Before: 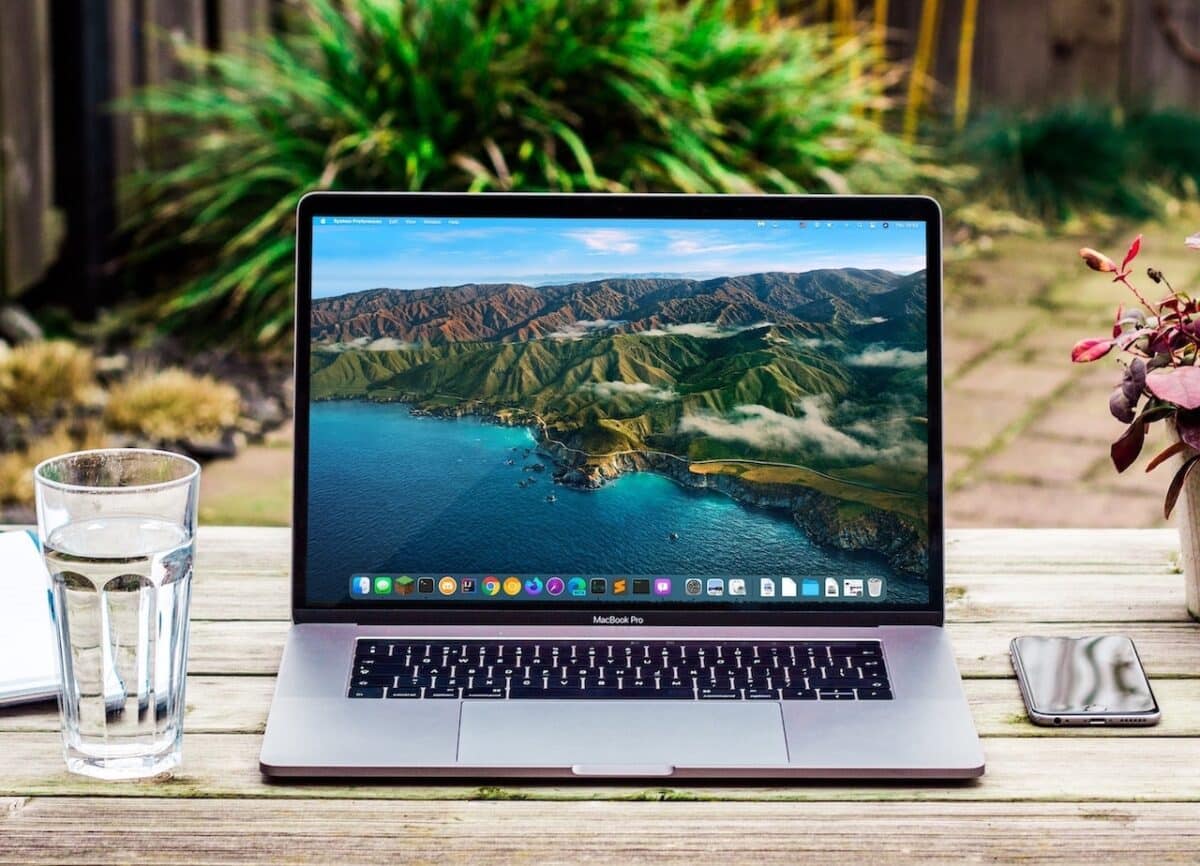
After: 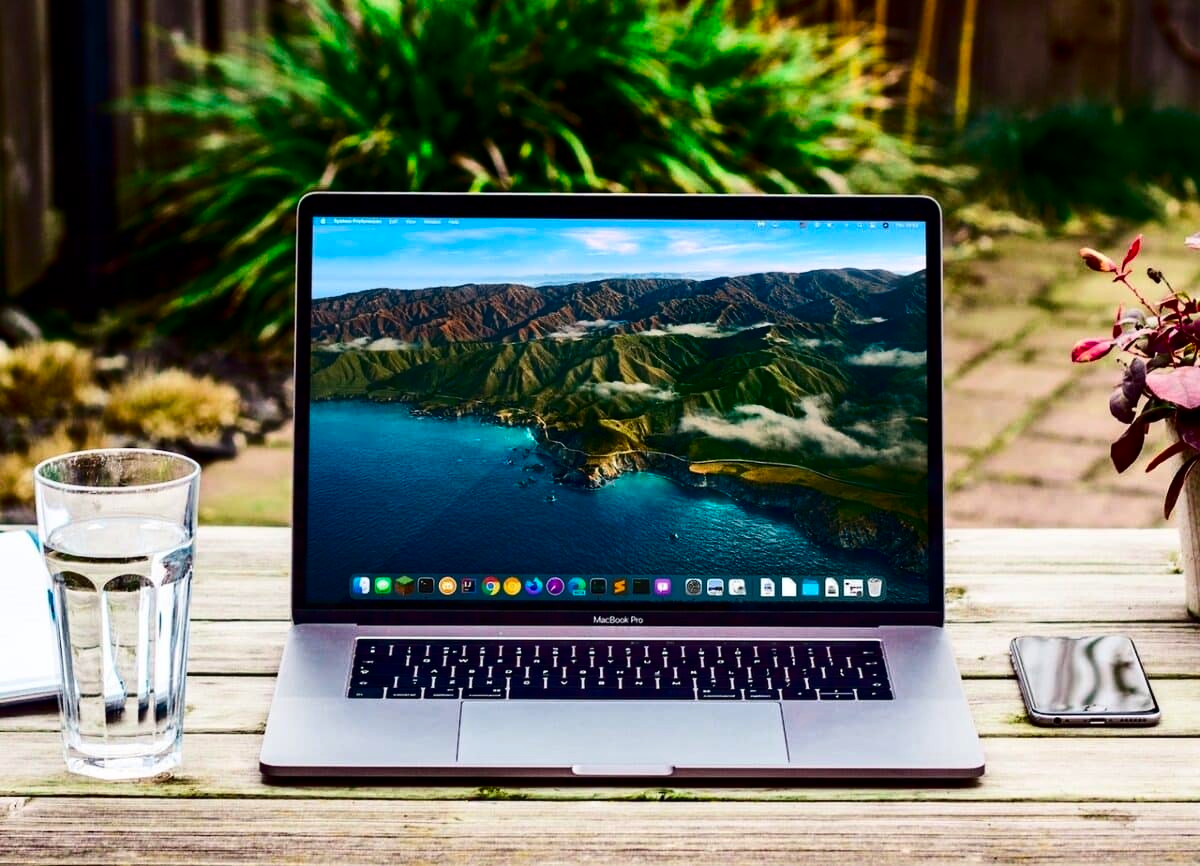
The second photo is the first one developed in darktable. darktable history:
tone equalizer: on, module defaults
contrast brightness saturation: contrast 0.22, brightness -0.19, saturation 0.24
